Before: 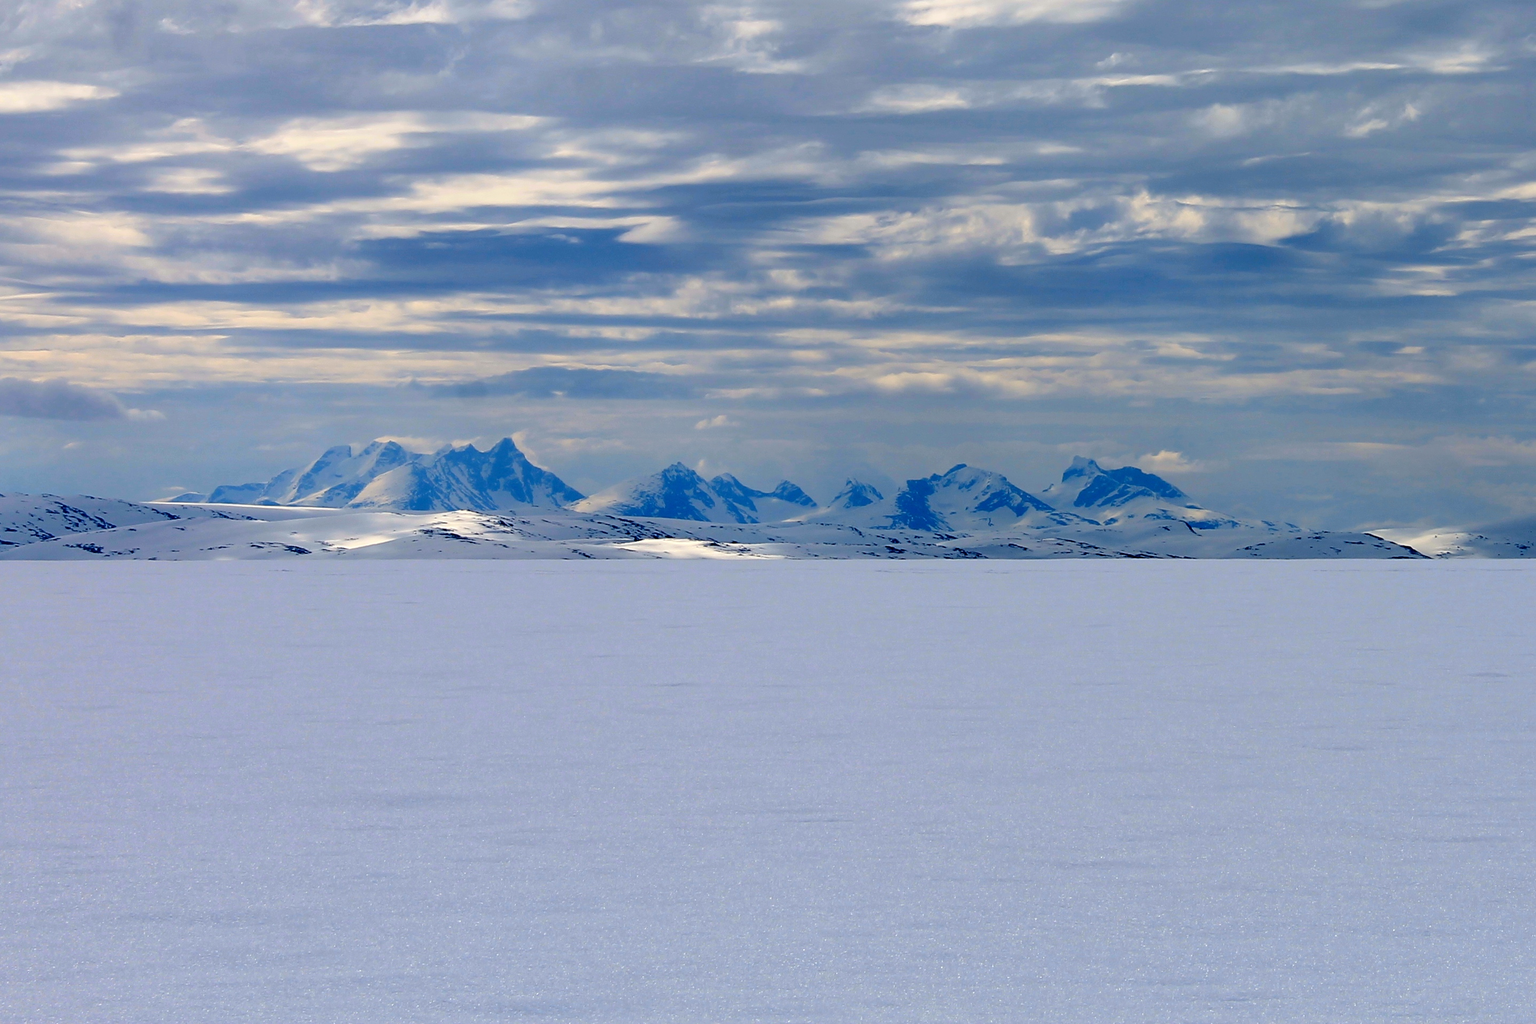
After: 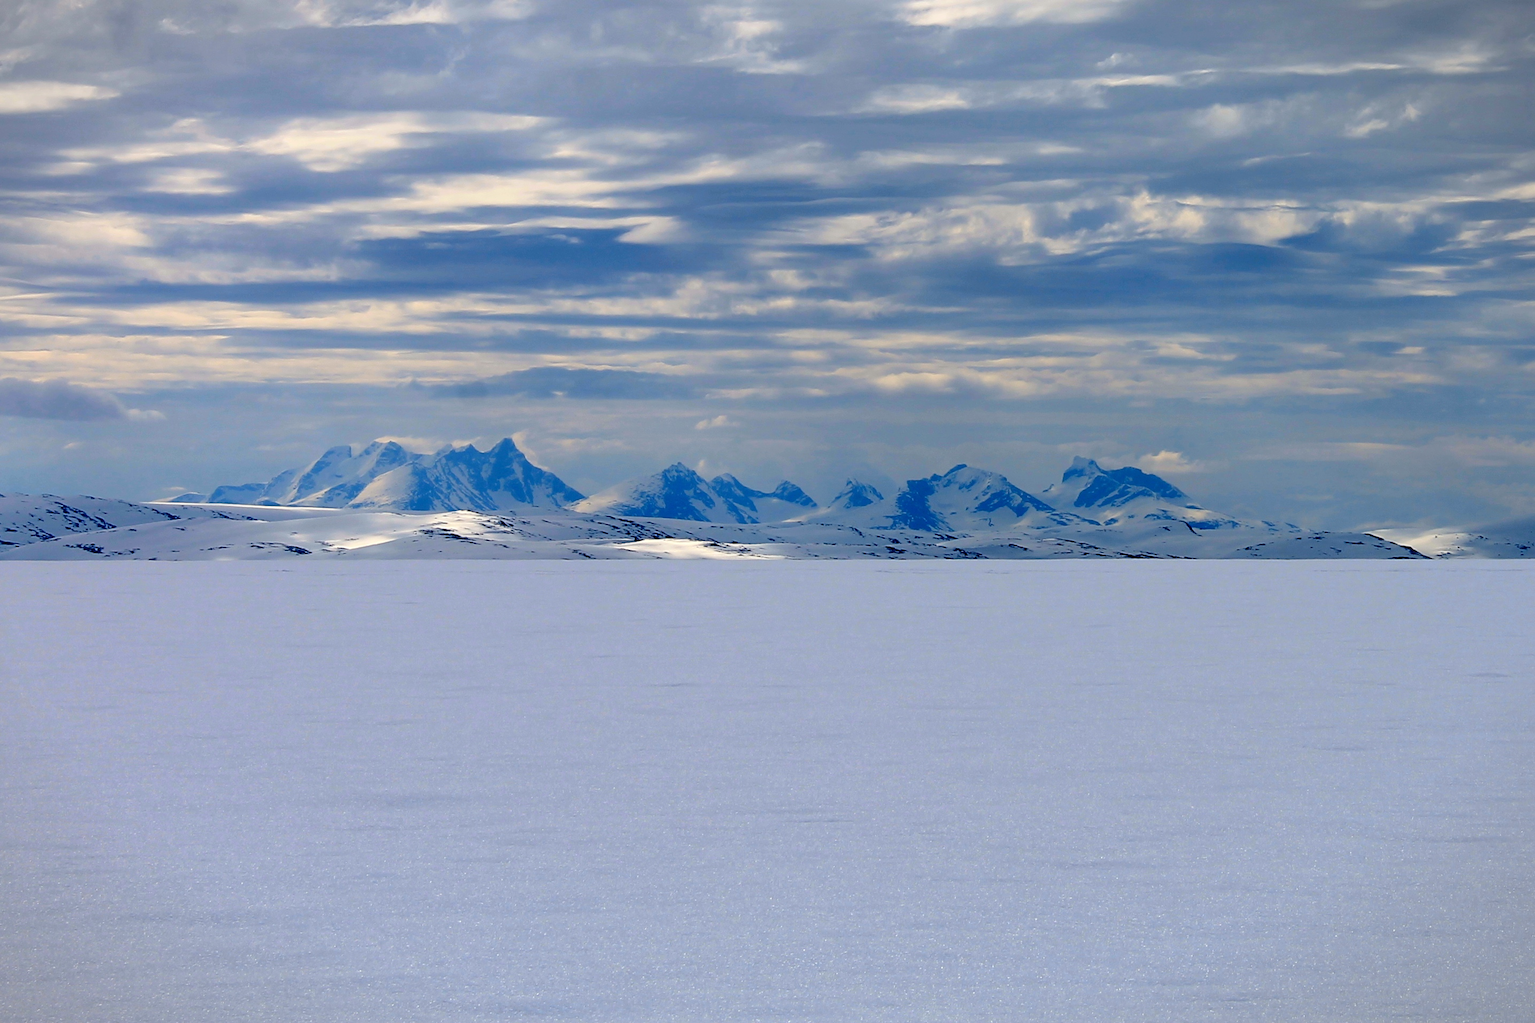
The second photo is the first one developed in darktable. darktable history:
vignetting: fall-off start 100.47%, fall-off radius 64.99%, automatic ratio true
